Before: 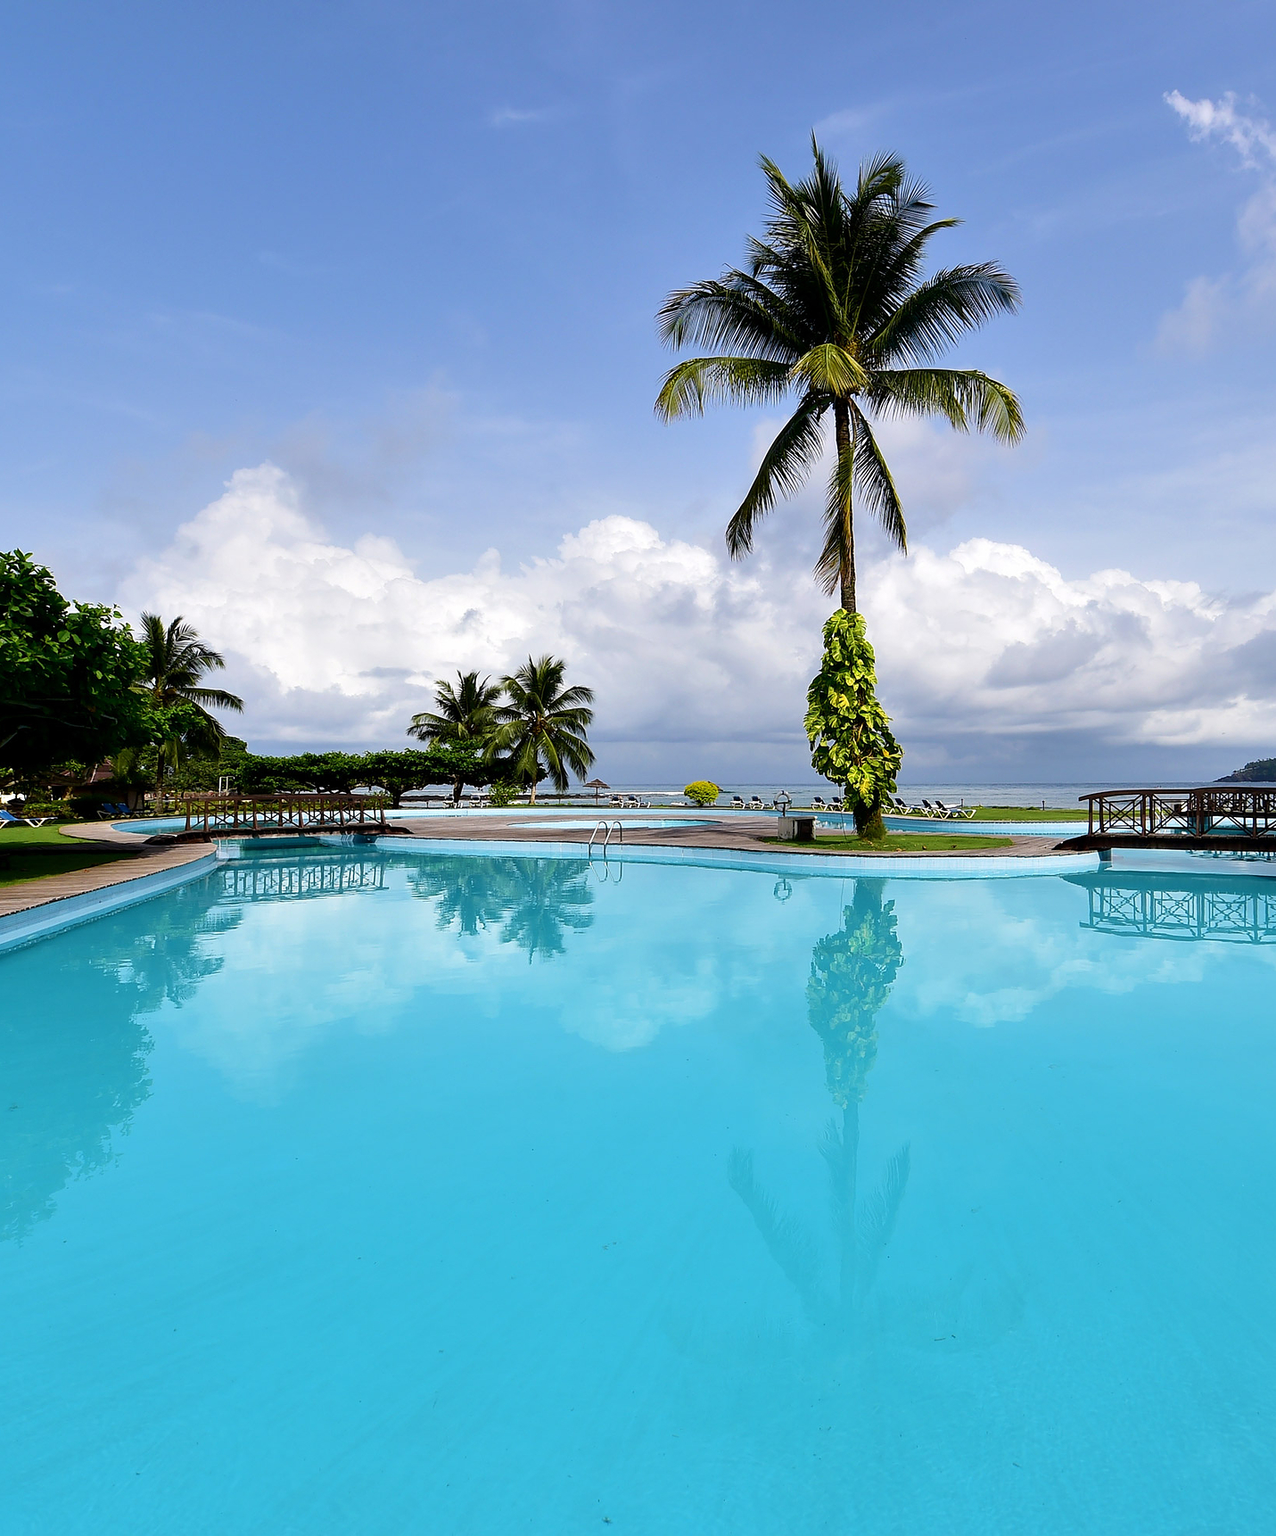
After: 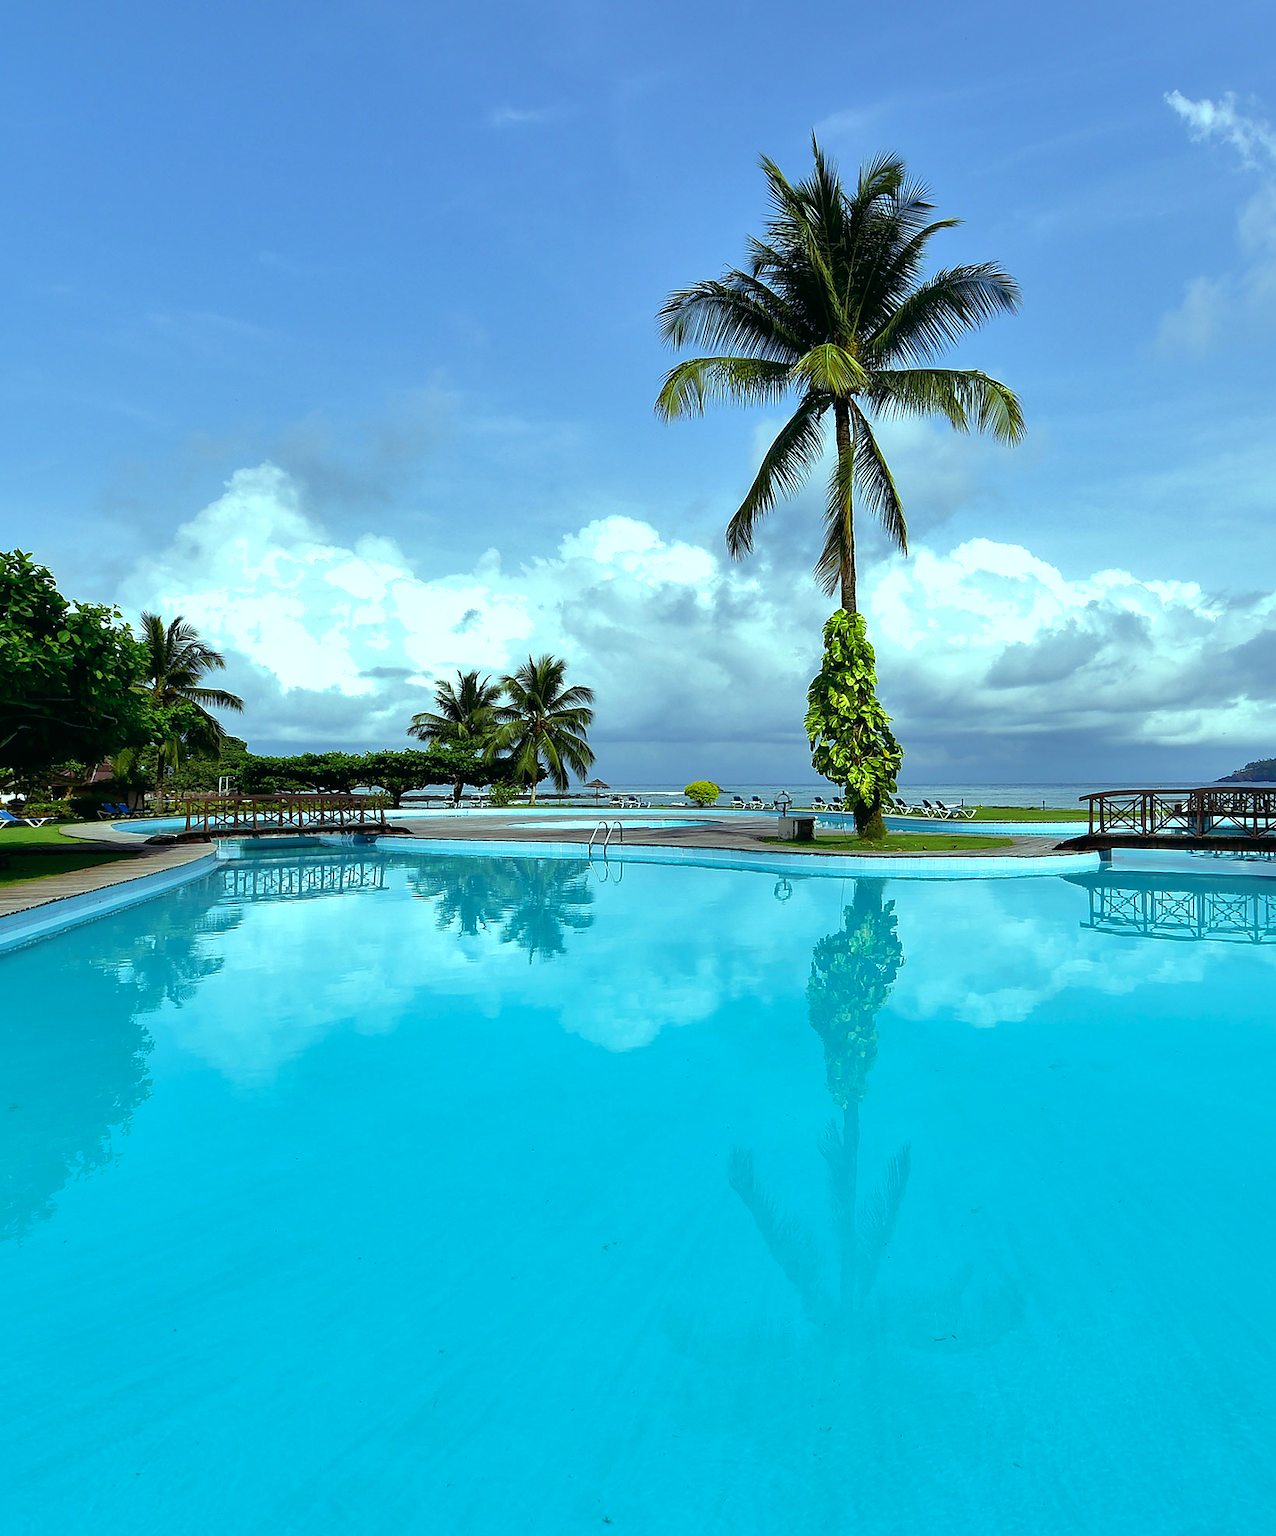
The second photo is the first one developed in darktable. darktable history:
color balance: mode lift, gamma, gain (sRGB), lift [0.997, 0.979, 1.021, 1.011], gamma [1, 1.084, 0.916, 0.998], gain [1, 0.87, 1.13, 1.101], contrast 4.55%, contrast fulcrum 38.24%, output saturation 104.09%
shadows and highlights: on, module defaults
